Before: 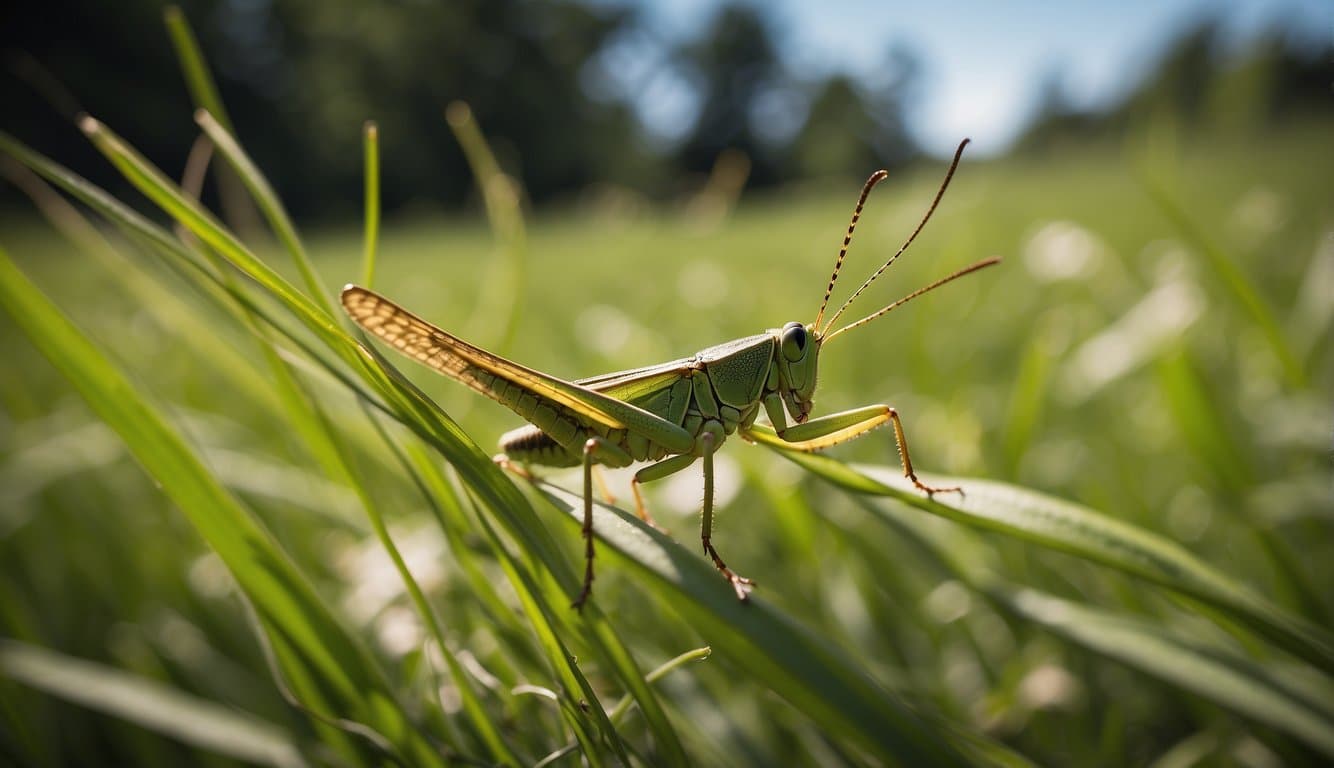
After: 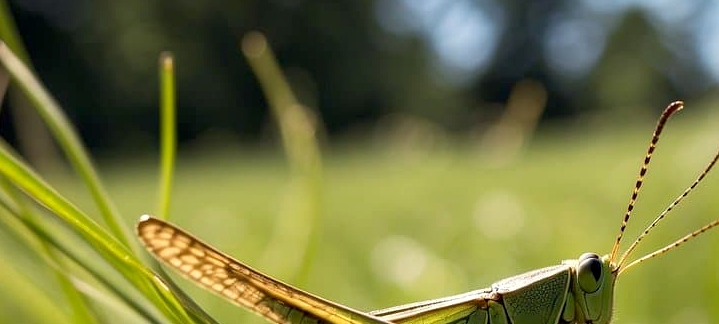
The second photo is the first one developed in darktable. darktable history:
exposure: black level correction 0.005, exposure 0.286 EV, compensate highlight preservation false
crop: left 15.306%, top 9.065%, right 30.789%, bottom 48.638%
